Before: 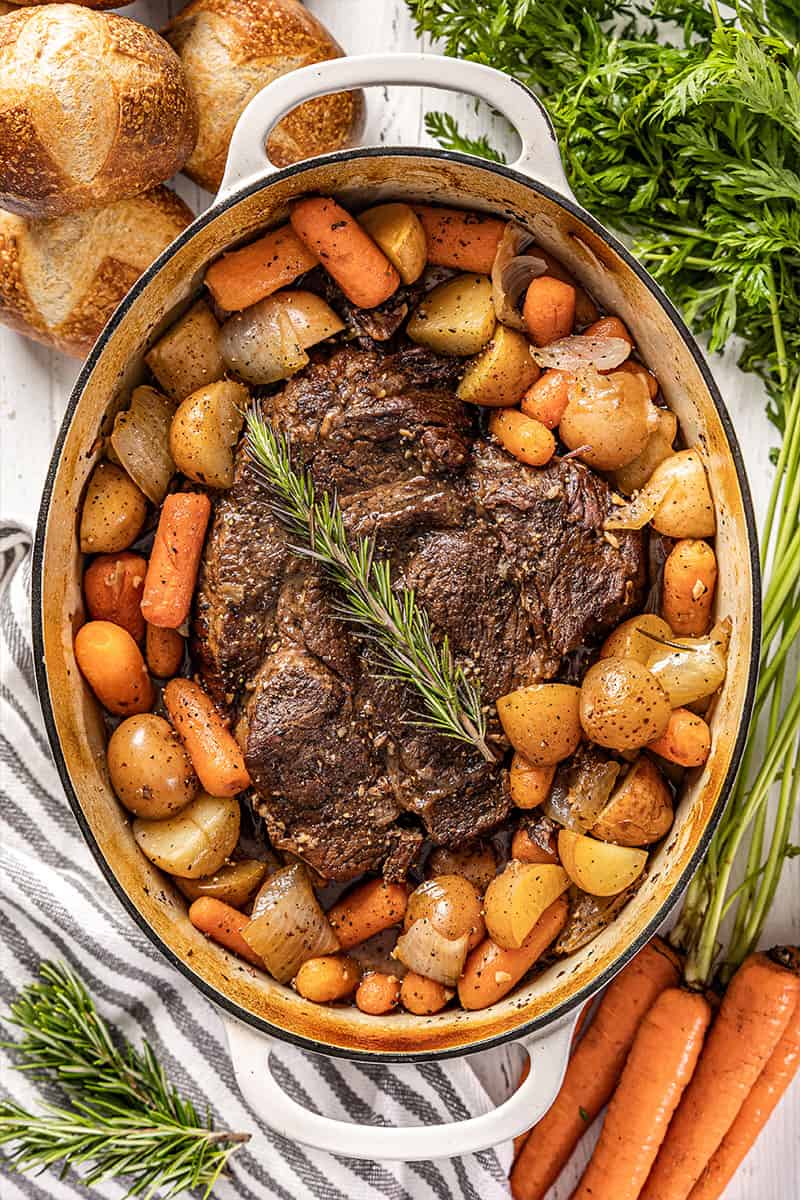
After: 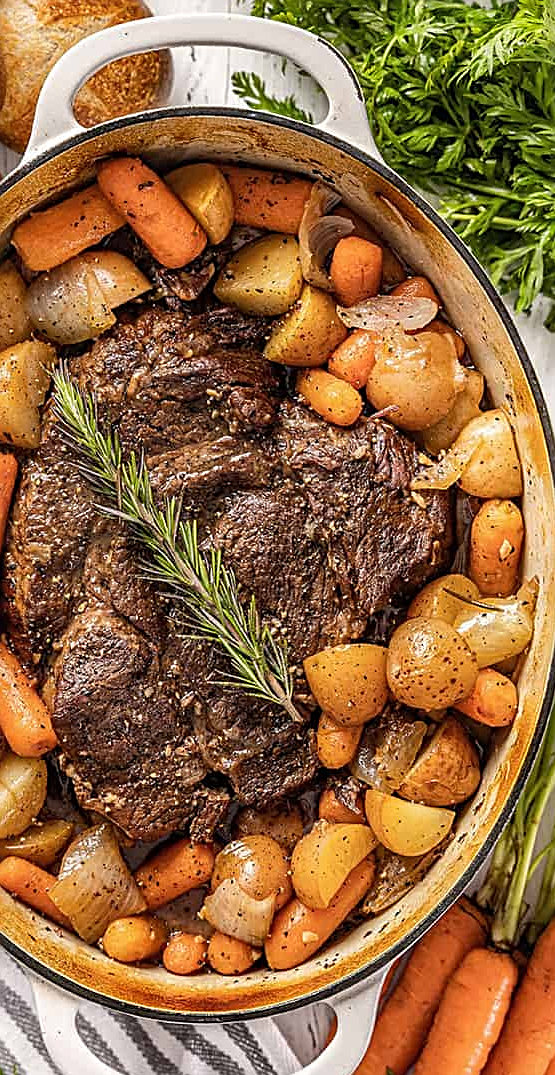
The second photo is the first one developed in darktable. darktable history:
shadows and highlights: shadows 25.1, highlights -25.67
sharpen: on, module defaults
crop and rotate: left 24.163%, top 3.342%, right 6.43%, bottom 6.991%
